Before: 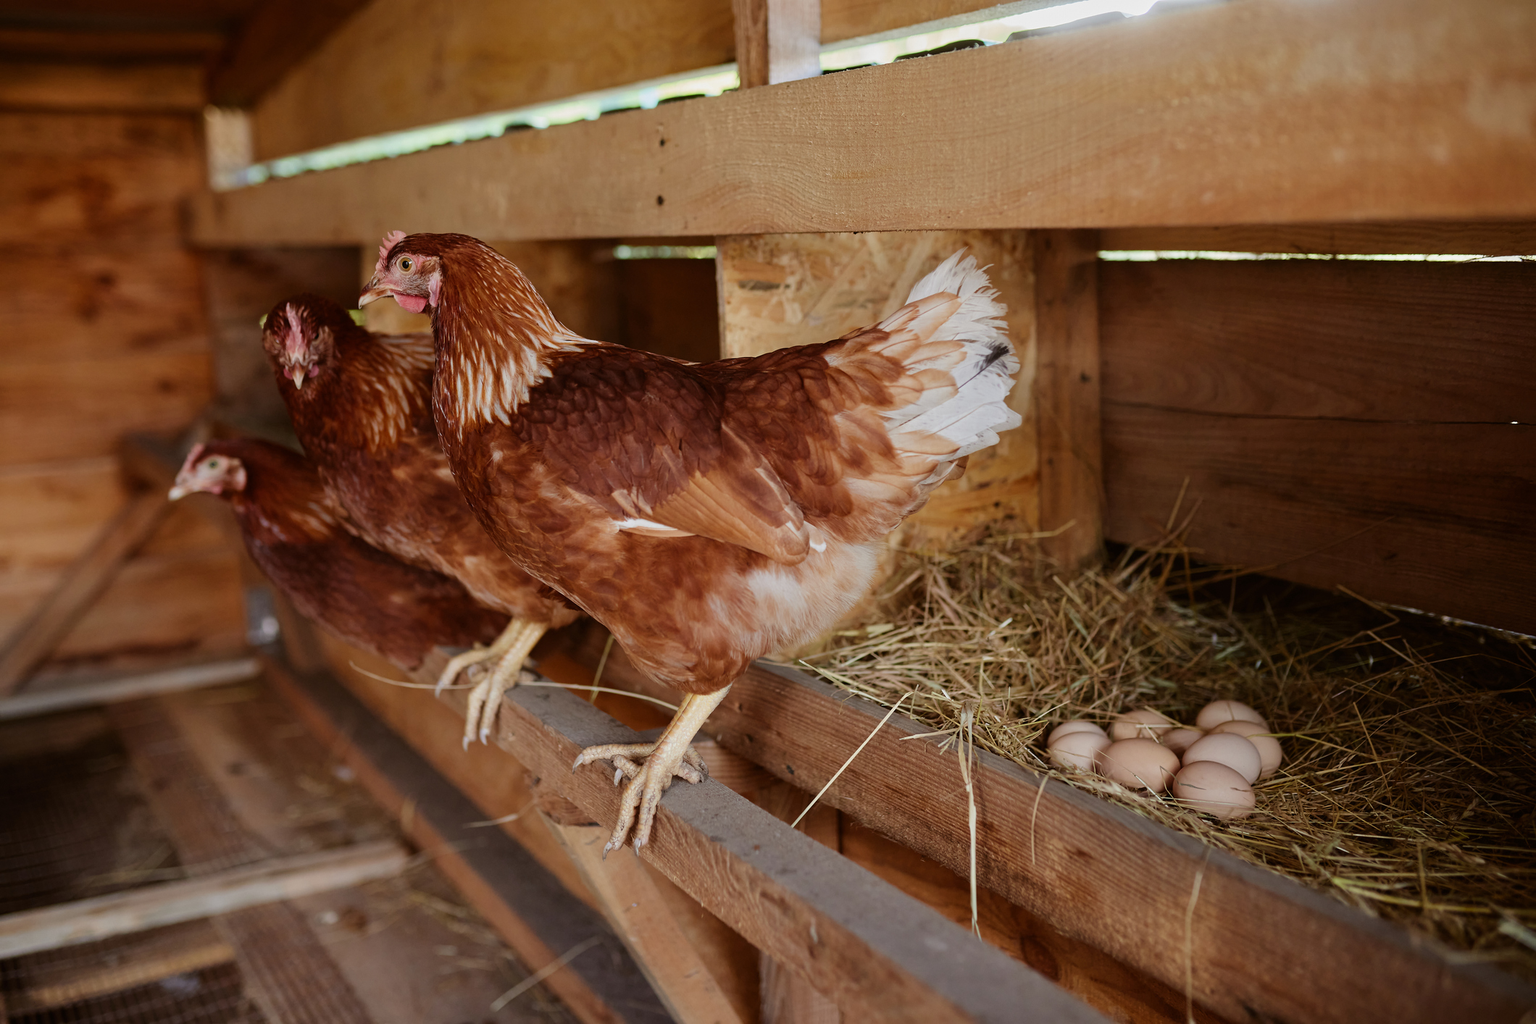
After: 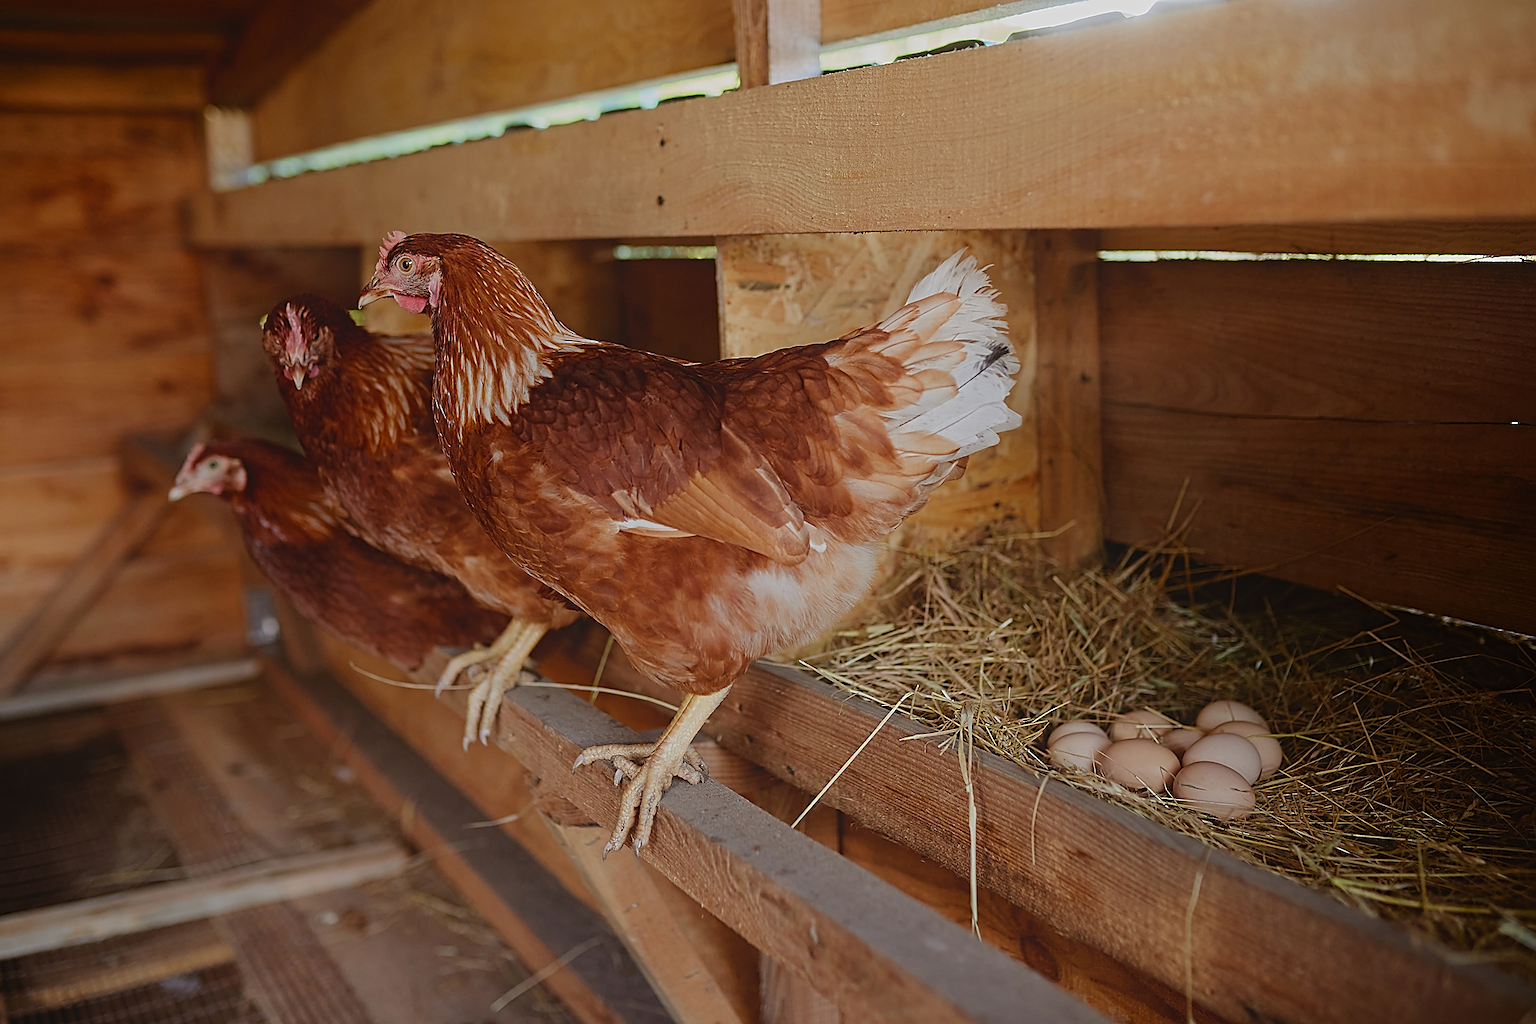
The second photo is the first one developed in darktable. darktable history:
sharpen: radius 1.4, amount 1.25, threshold 0.7
contrast equalizer: y [[0.439, 0.44, 0.442, 0.457, 0.493, 0.498], [0.5 ×6], [0.5 ×6], [0 ×6], [0 ×6]]
